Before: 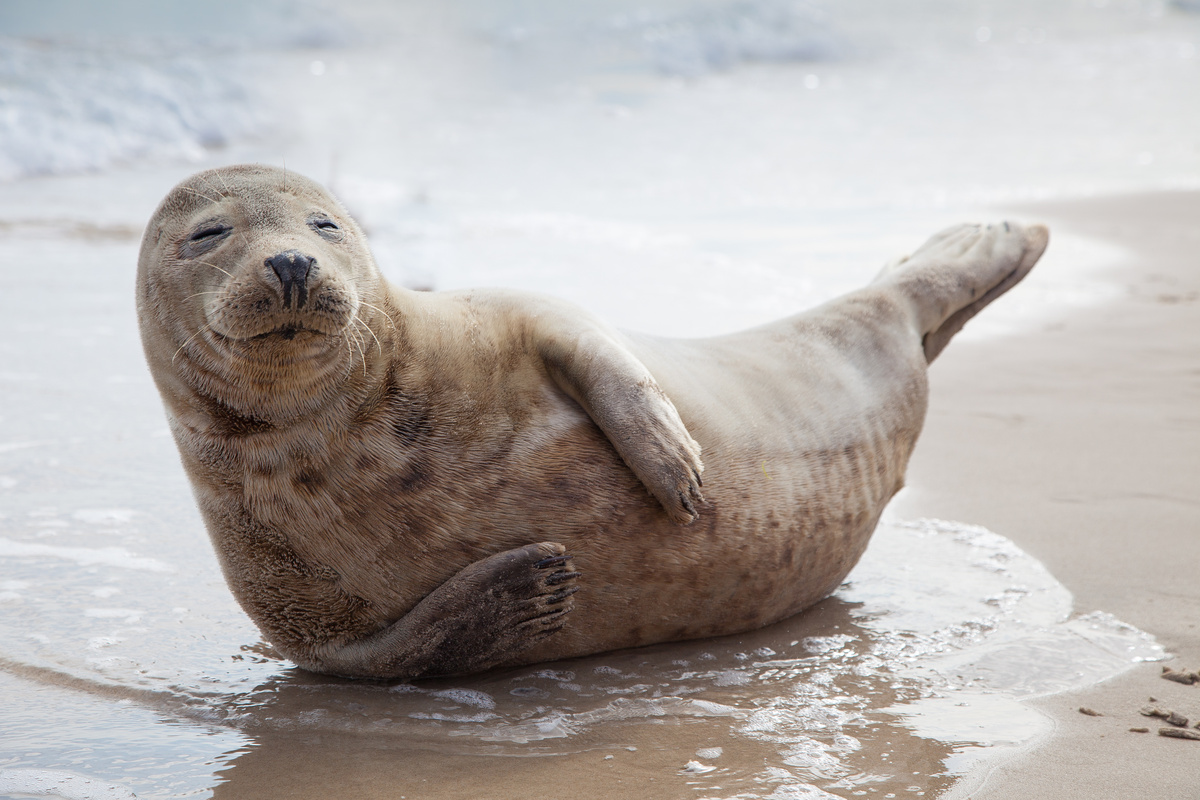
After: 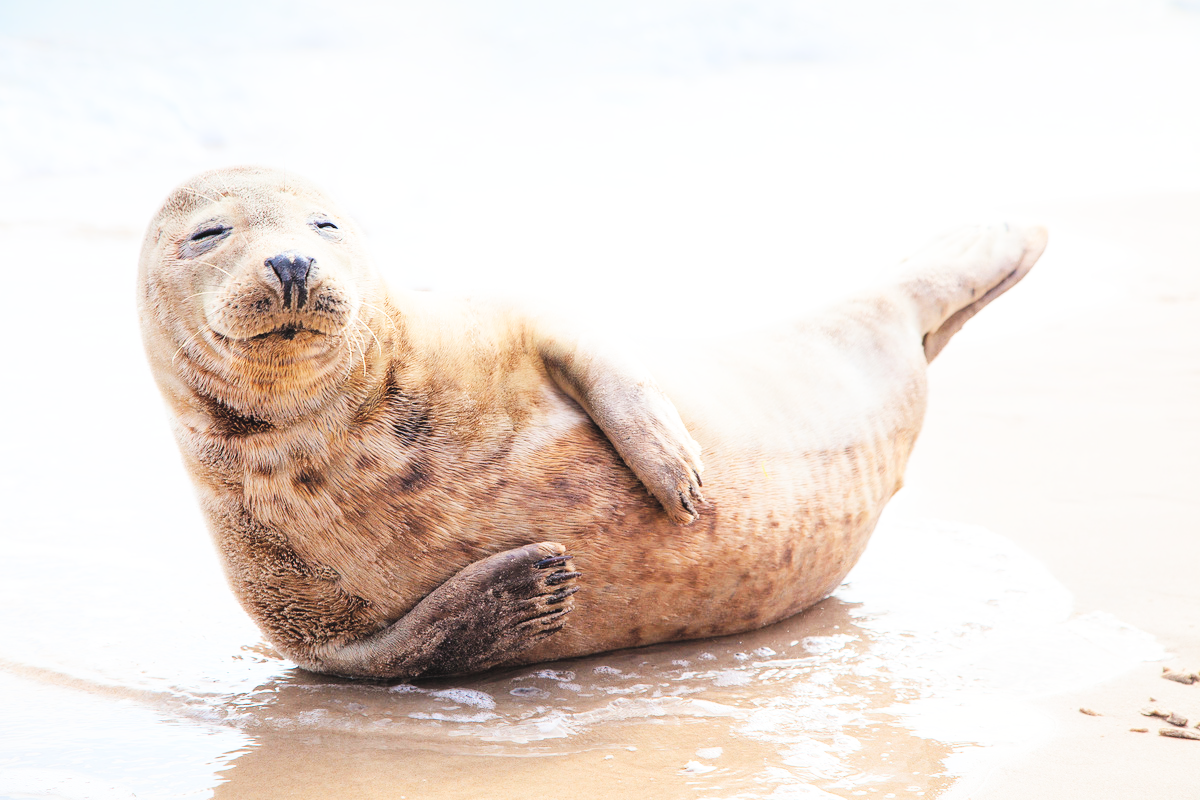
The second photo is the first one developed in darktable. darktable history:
base curve: curves: ch0 [(0, 0.003) (0.001, 0.002) (0.006, 0.004) (0.02, 0.022) (0.048, 0.086) (0.094, 0.234) (0.162, 0.431) (0.258, 0.629) (0.385, 0.8) (0.548, 0.918) (0.751, 0.988) (1, 1)], preserve colors none
contrast brightness saturation: contrast 0.1, brightness 0.312, saturation 0.15
